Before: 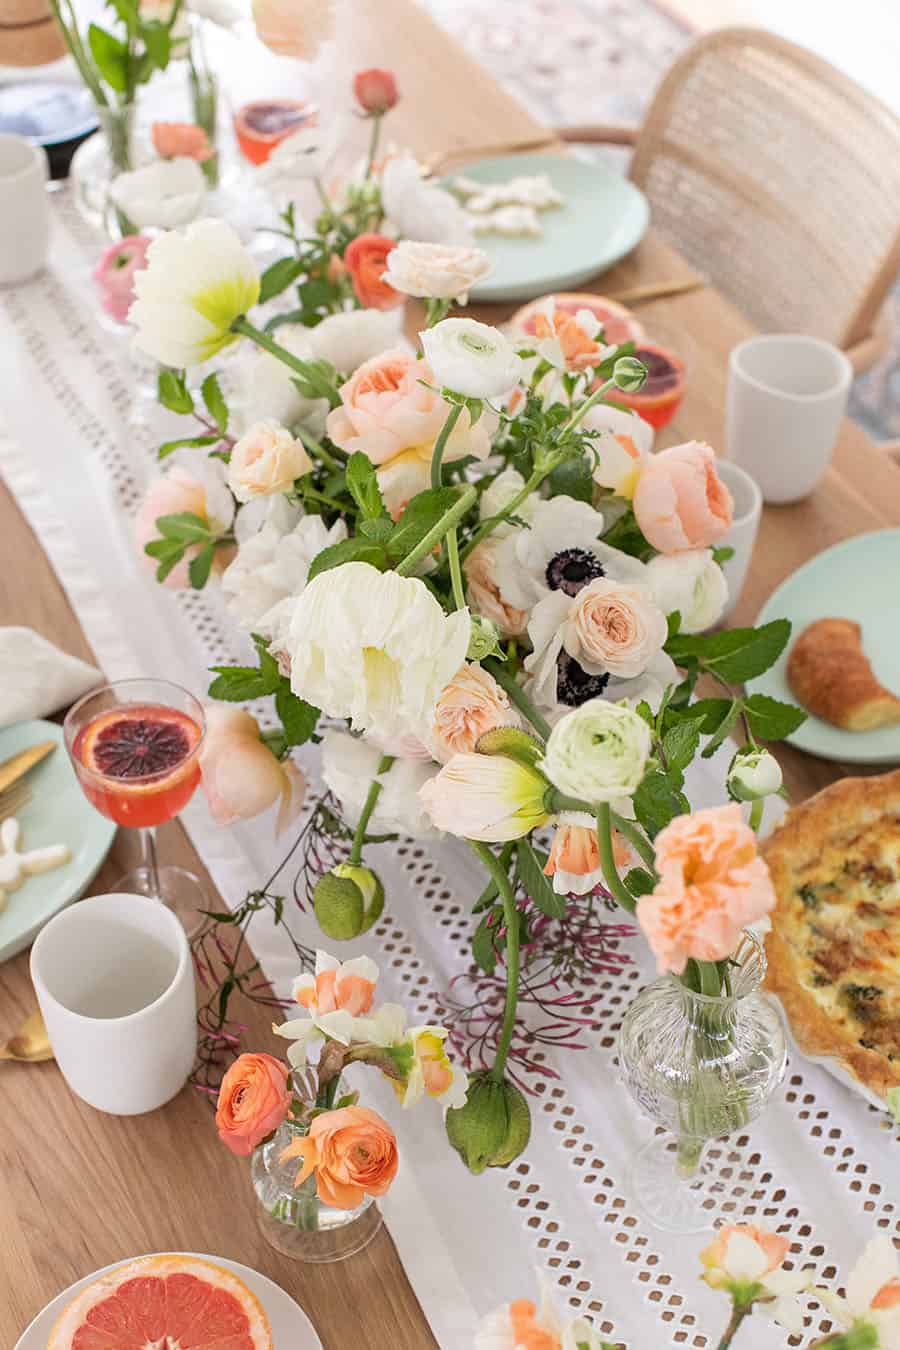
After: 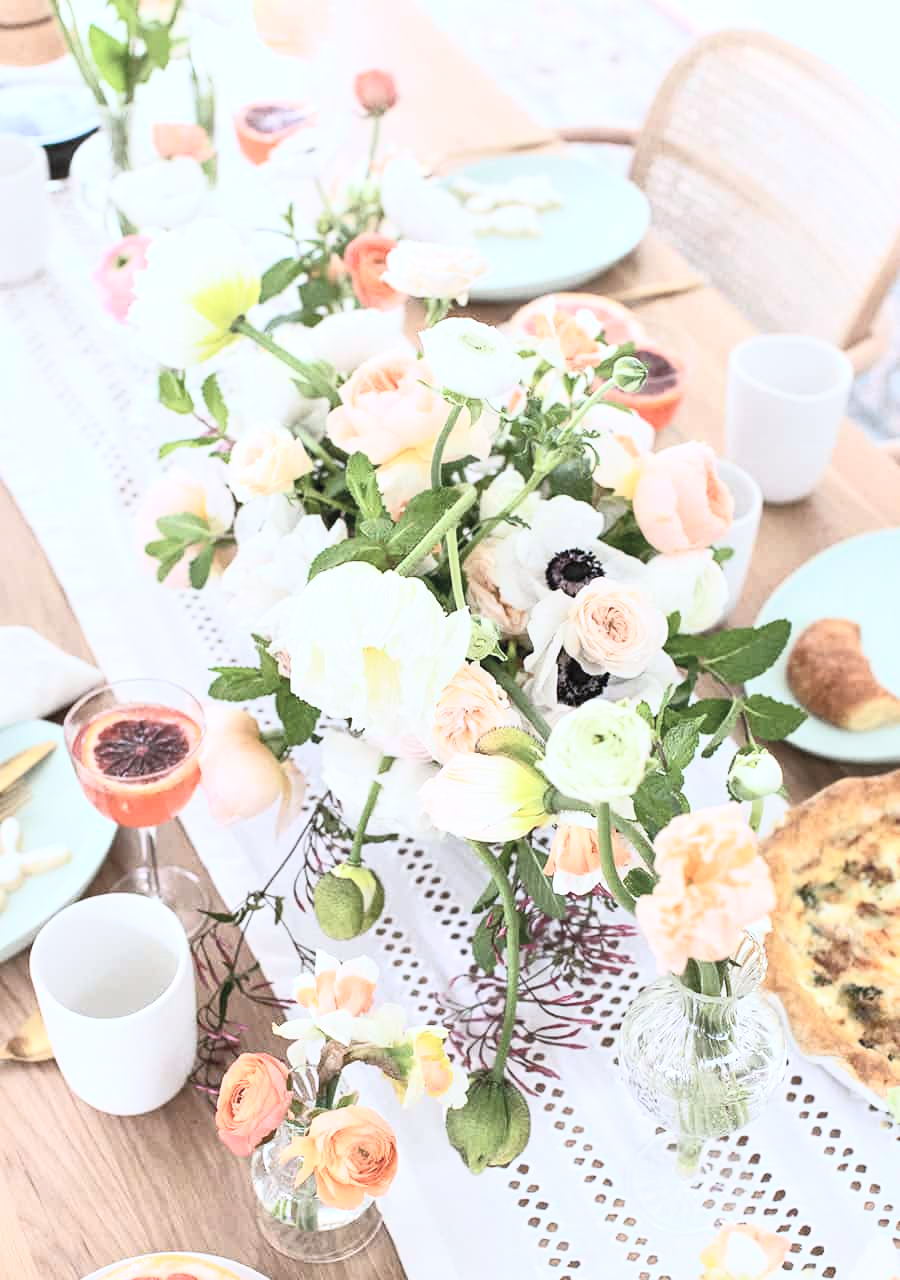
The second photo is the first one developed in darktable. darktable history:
crop and rotate: top 0.01%, bottom 5.12%
color calibration: x 0.37, y 0.382, temperature 4314.32 K
local contrast: mode bilateral grid, contrast 20, coarseness 51, detail 119%, midtone range 0.2
contrast brightness saturation: contrast 0.416, brightness 0.559, saturation -0.184
